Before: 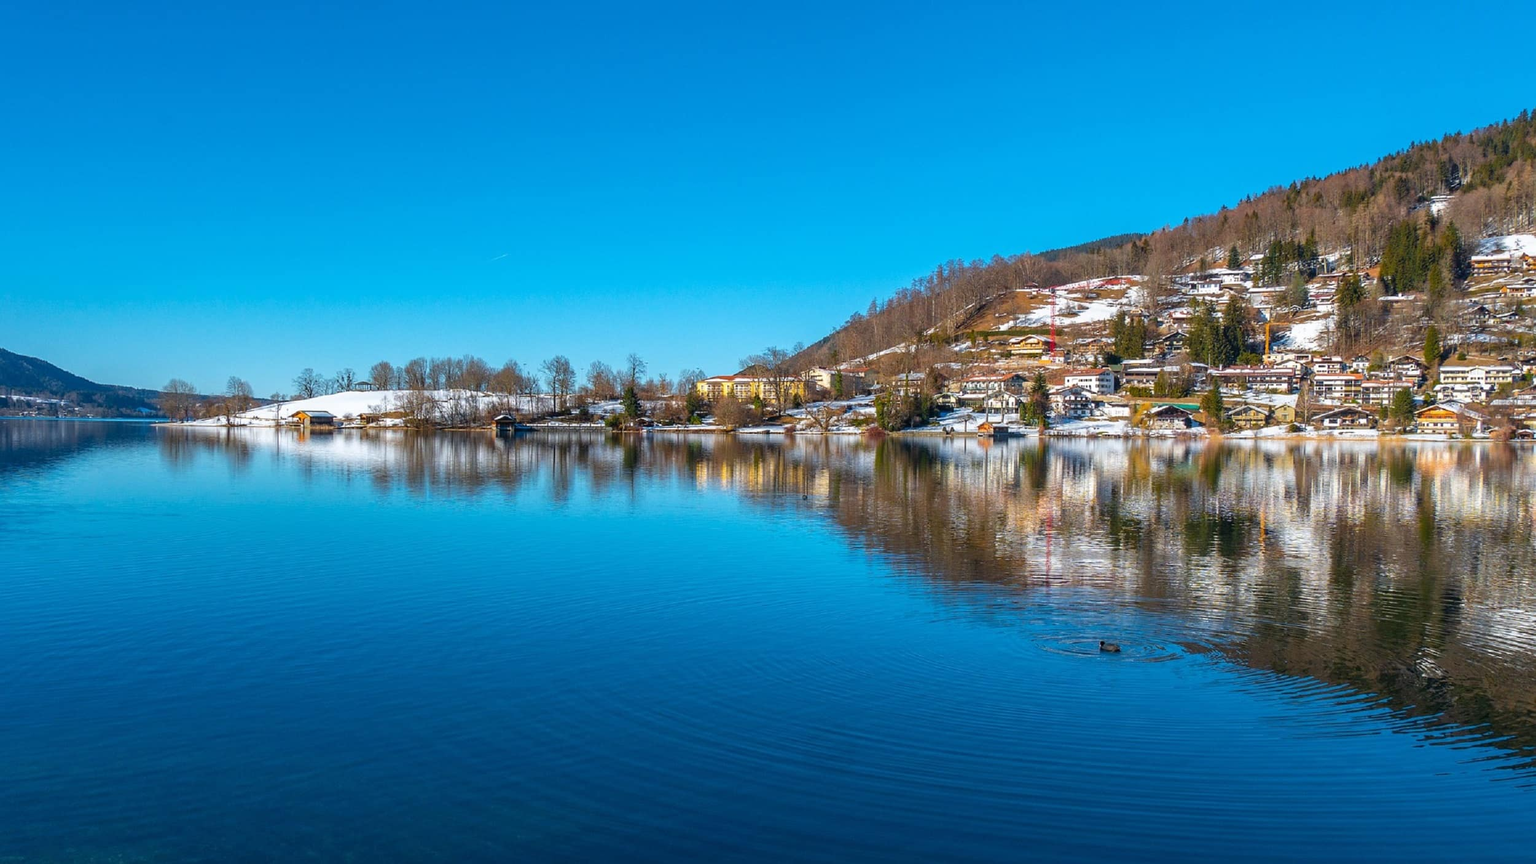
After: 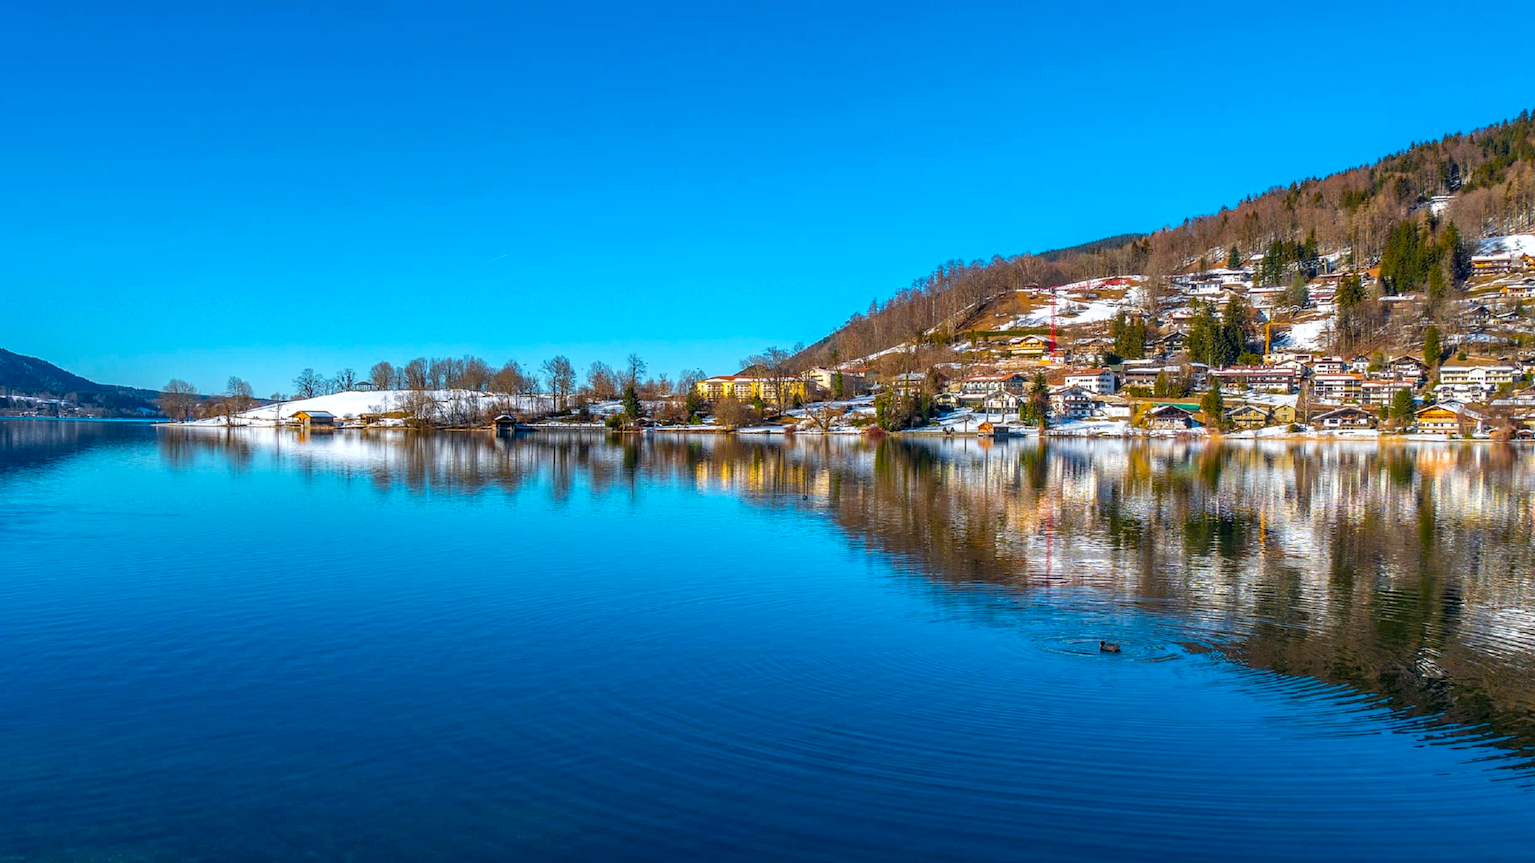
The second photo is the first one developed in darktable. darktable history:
color balance rgb: perceptual saturation grading › global saturation 20%, global vibrance 20%
local contrast: on, module defaults
